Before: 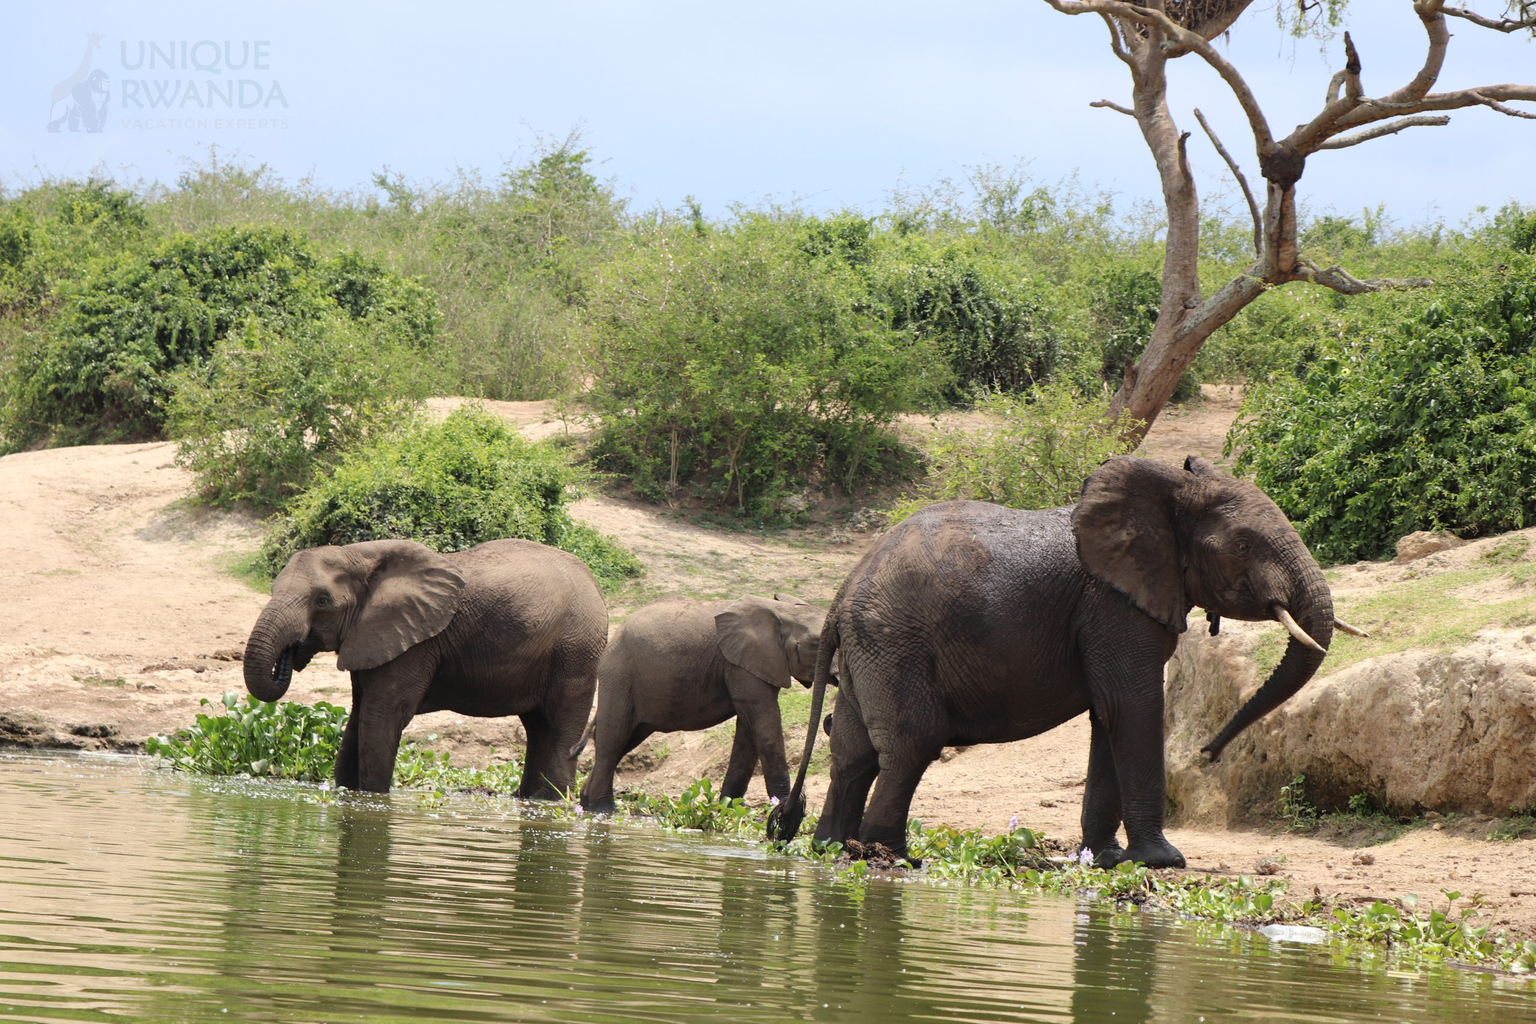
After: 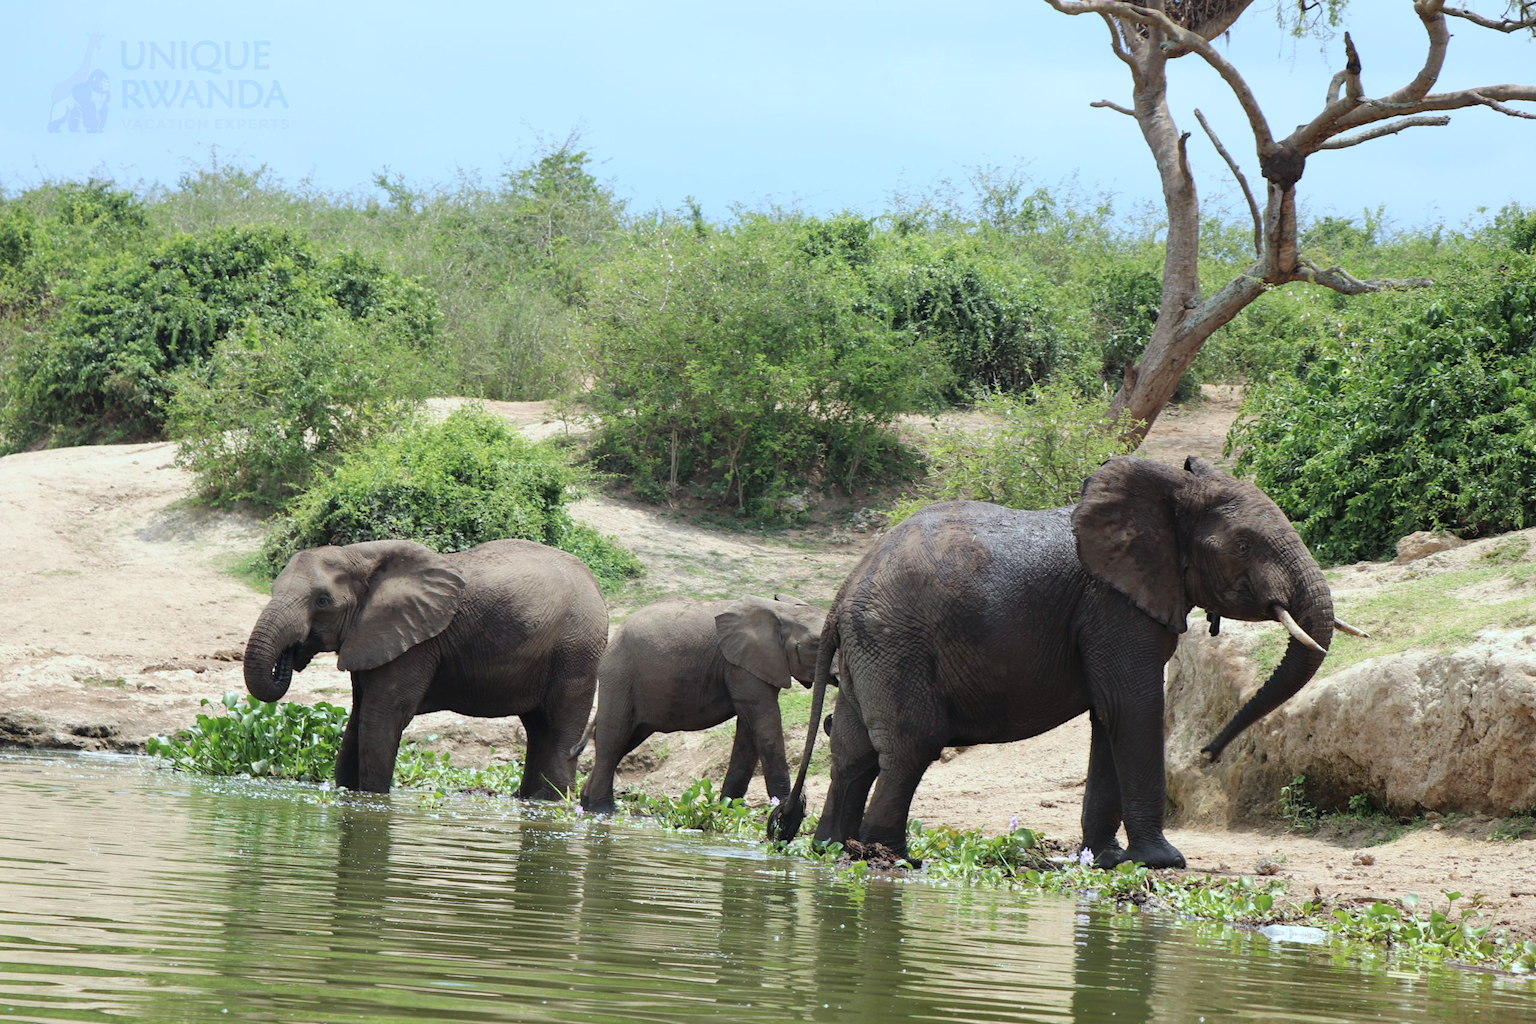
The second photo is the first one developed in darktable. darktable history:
color calibration: illuminant Planckian (black body), x 0.368, y 0.361, temperature 4277.39 K
